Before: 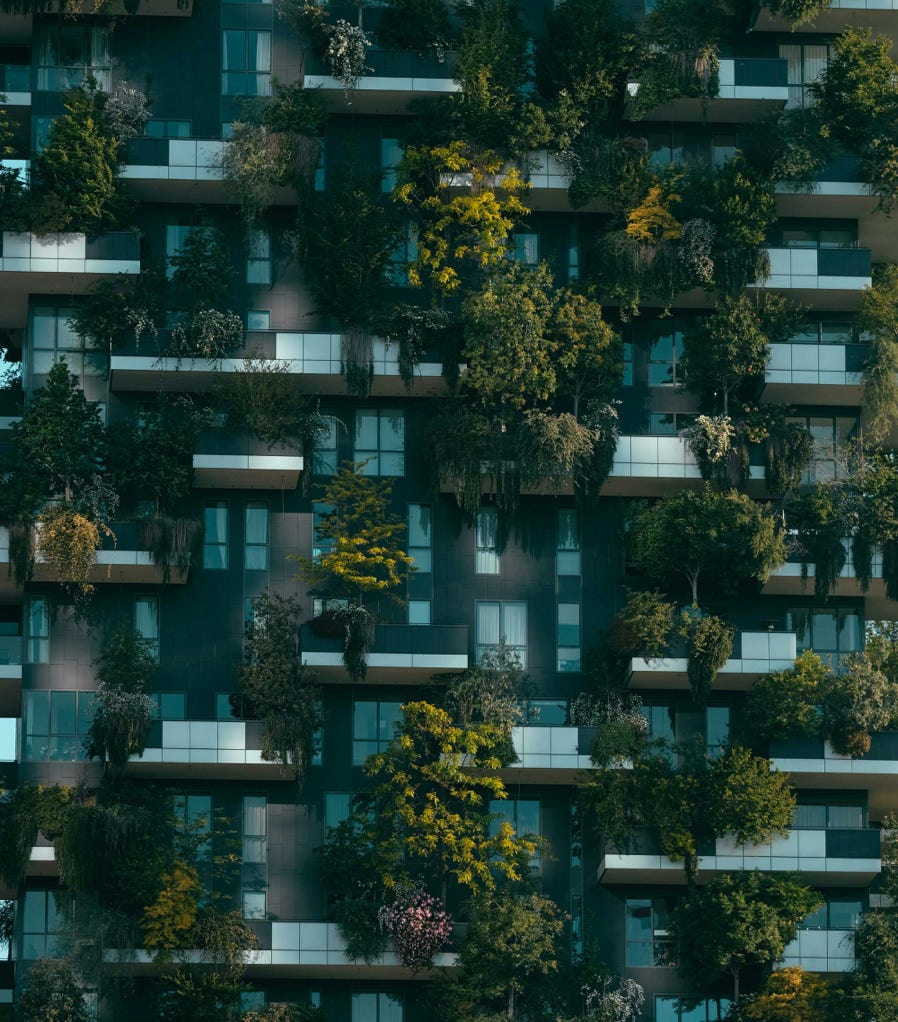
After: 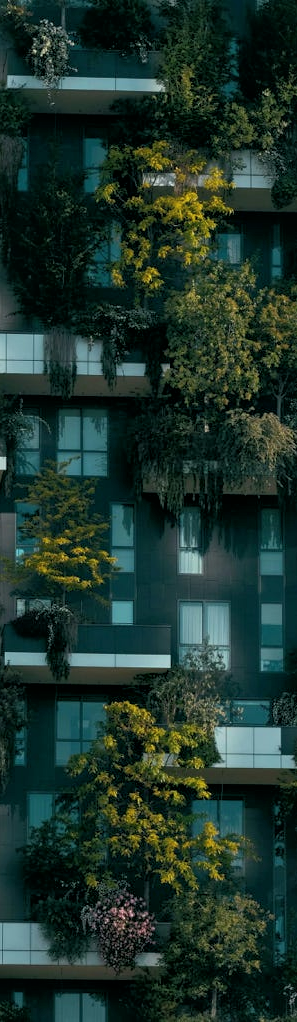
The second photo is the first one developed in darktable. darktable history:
local contrast: mode bilateral grid, contrast 21, coarseness 49, detail 119%, midtone range 0.2
exposure: black level correction 0, exposure 0 EV, compensate highlight preservation false
tone equalizer: -8 EV -1.87 EV, -7 EV -1.19 EV, -6 EV -1.61 EV
crop: left 33.167%, right 33.7%
